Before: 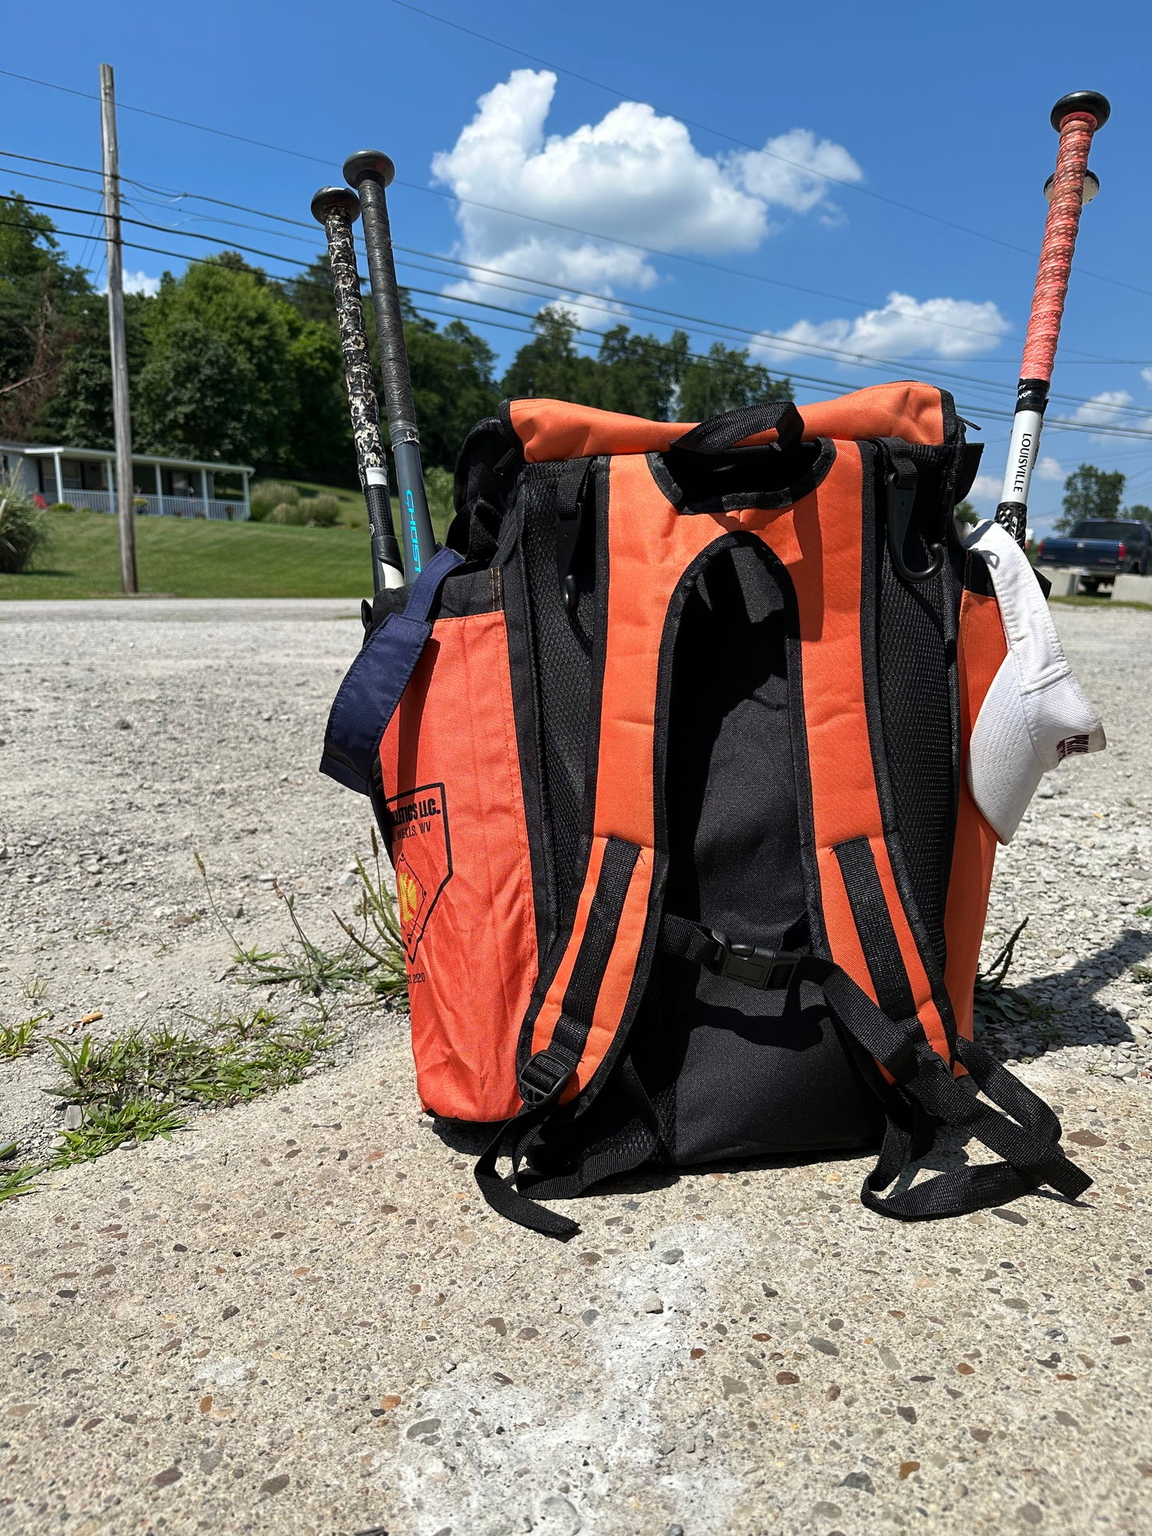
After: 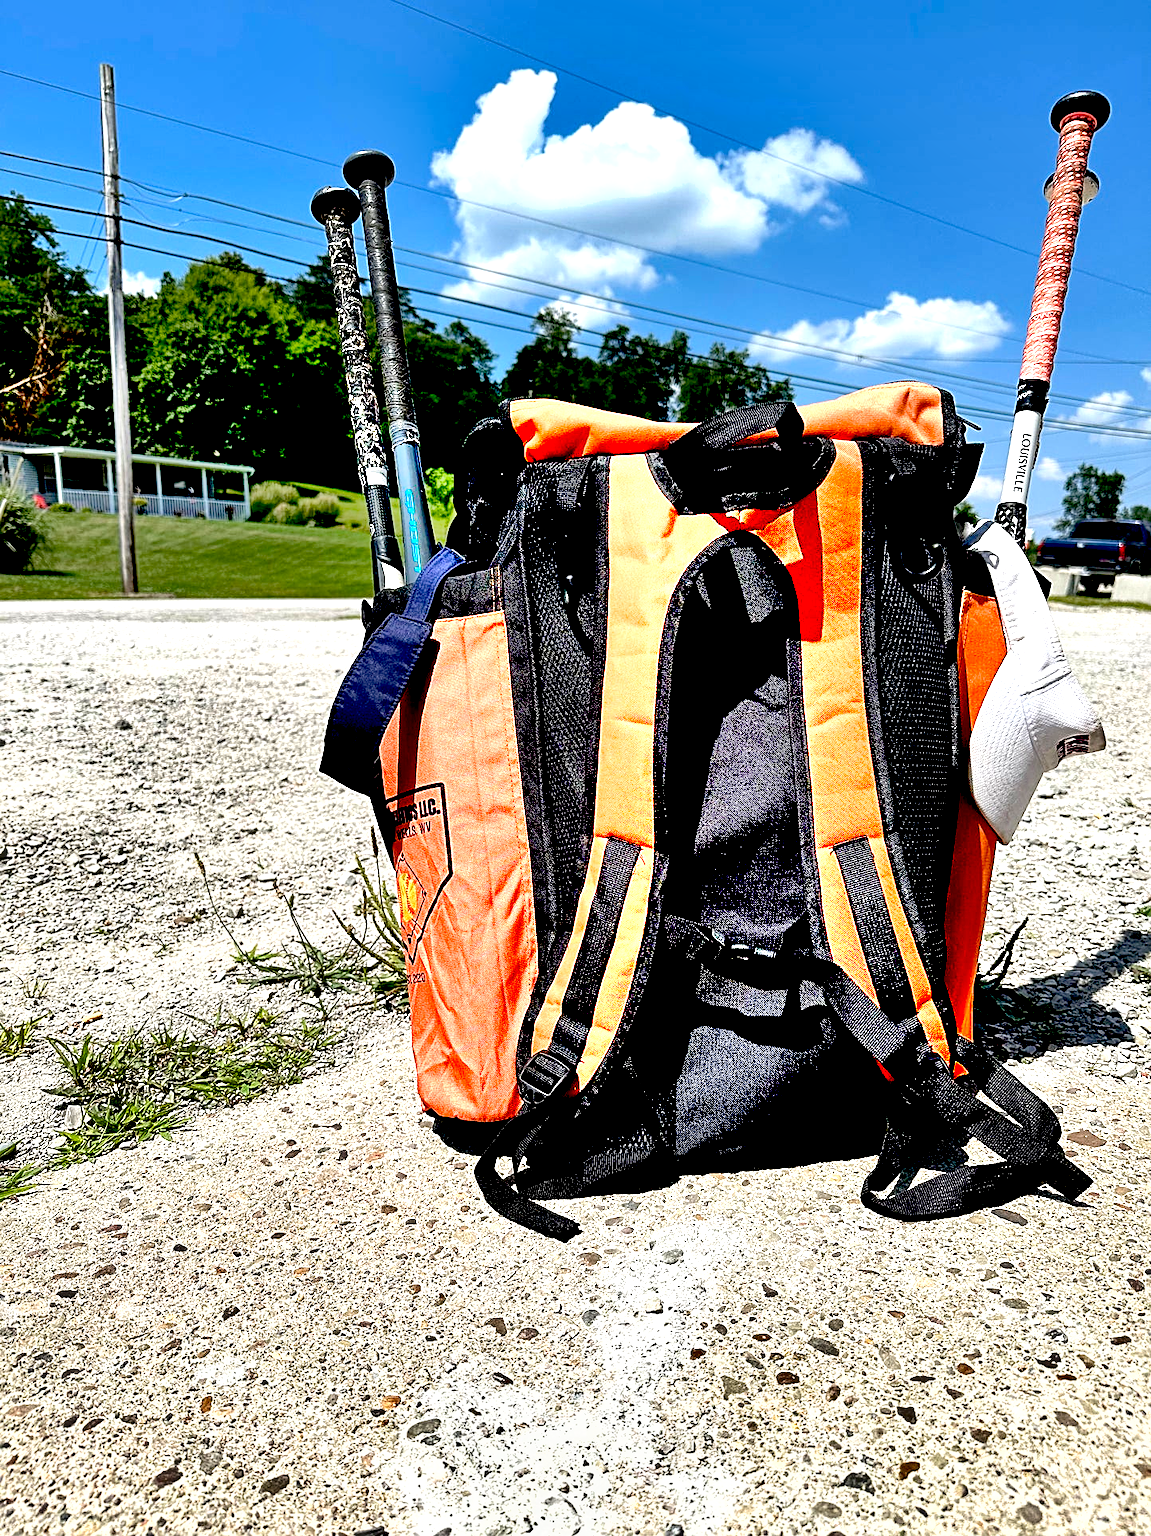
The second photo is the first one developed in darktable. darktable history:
shadows and highlights: soften with gaussian
exposure: black level correction 0.035, exposure 0.9 EV, compensate highlight preservation false
color zones: curves: ch0 [(0, 0.465) (0.092, 0.596) (0.289, 0.464) (0.429, 0.453) (0.571, 0.464) (0.714, 0.455) (0.857, 0.462) (1, 0.465)]
sharpen: on, module defaults
tone equalizer: on, module defaults
